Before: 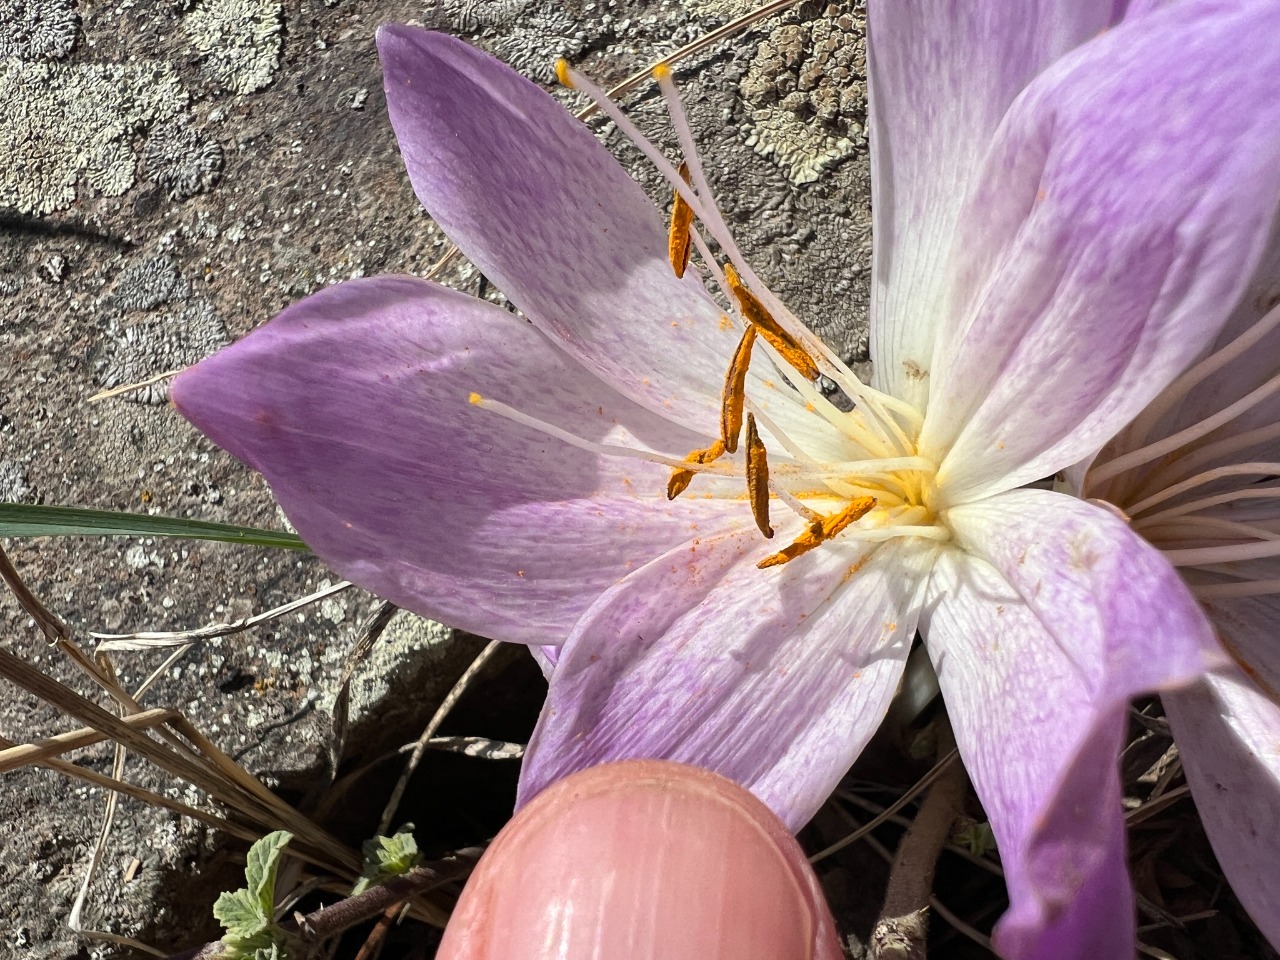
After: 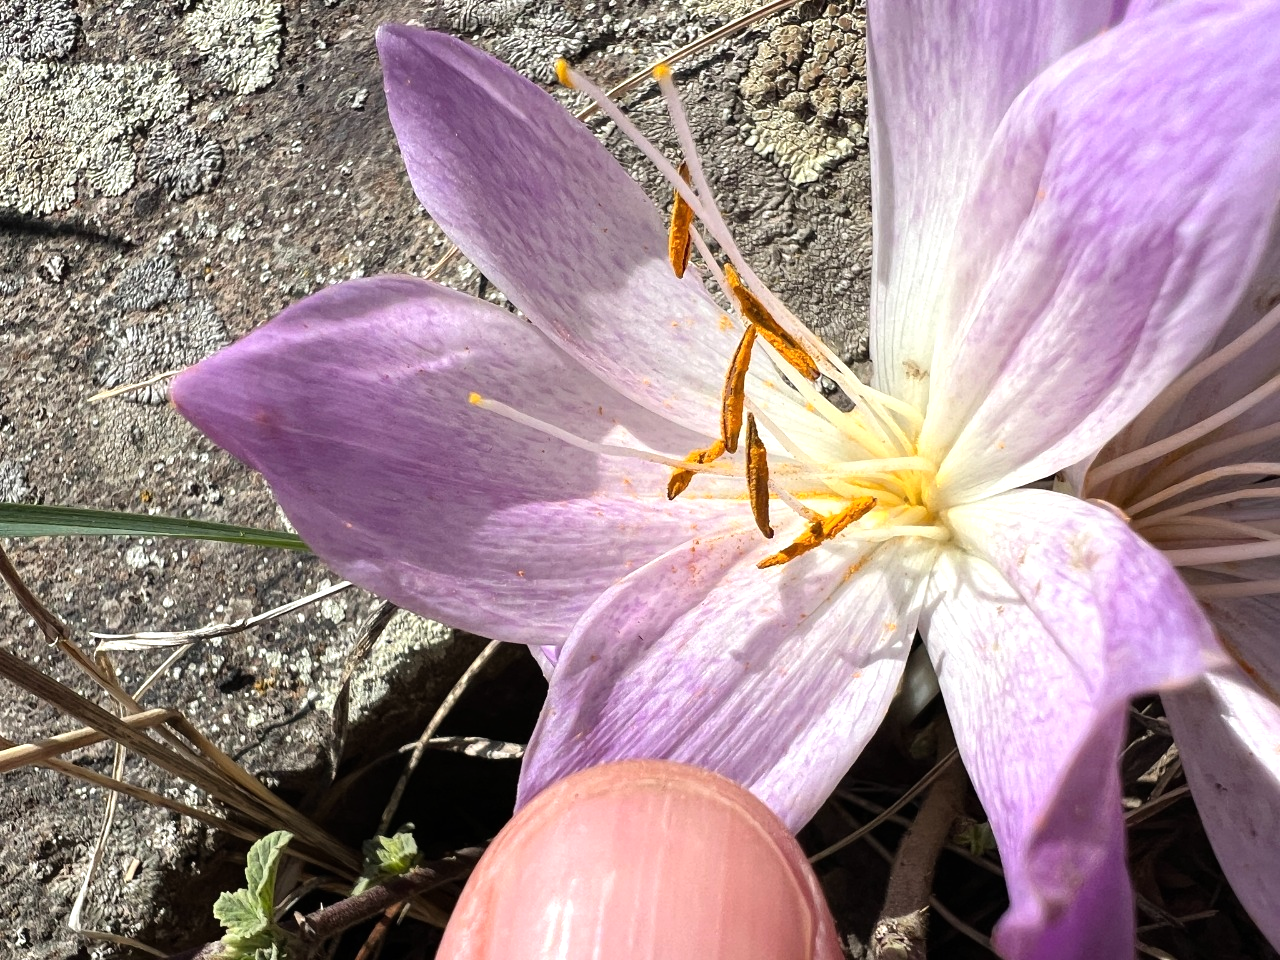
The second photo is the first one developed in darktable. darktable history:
tone equalizer: -8 EV -0.417 EV, -7 EV -0.395 EV, -6 EV -0.352 EV, -5 EV -0.259 EV, -3 EV 0.188 EV, -2 EV 0.33 EV, -1 EV 0.369 EV, +0 EV 0.395 EV
local contrast: mode bilateral grid, contrast 99, coarseness 99, detail 96%, midtone range 0.2
